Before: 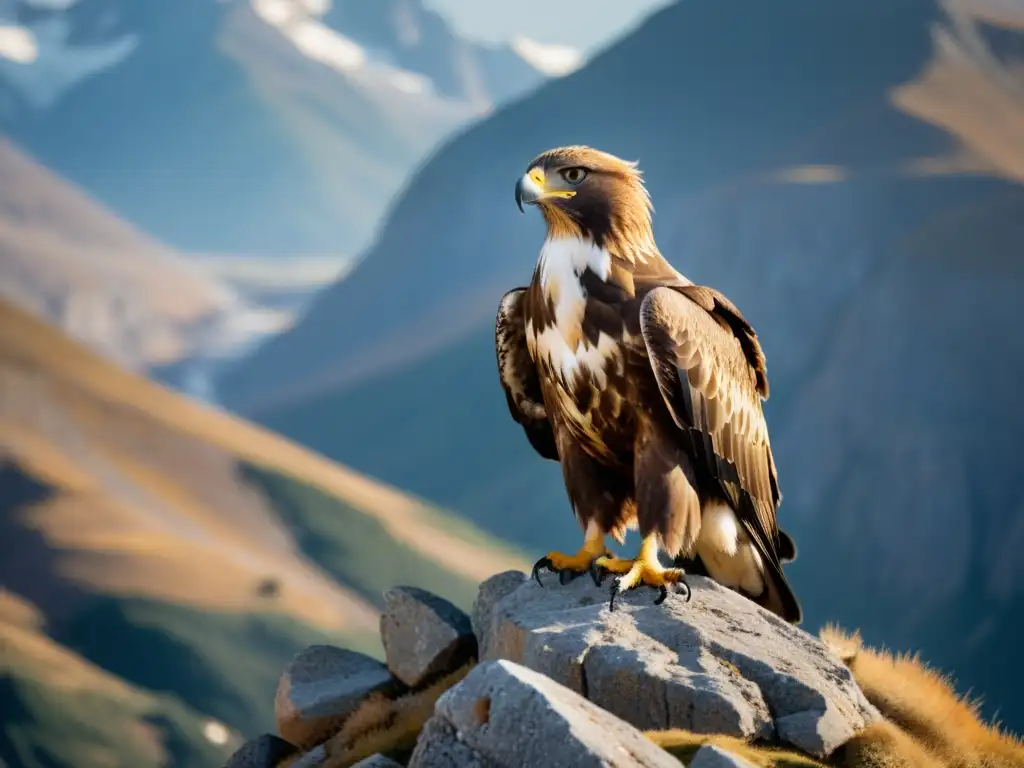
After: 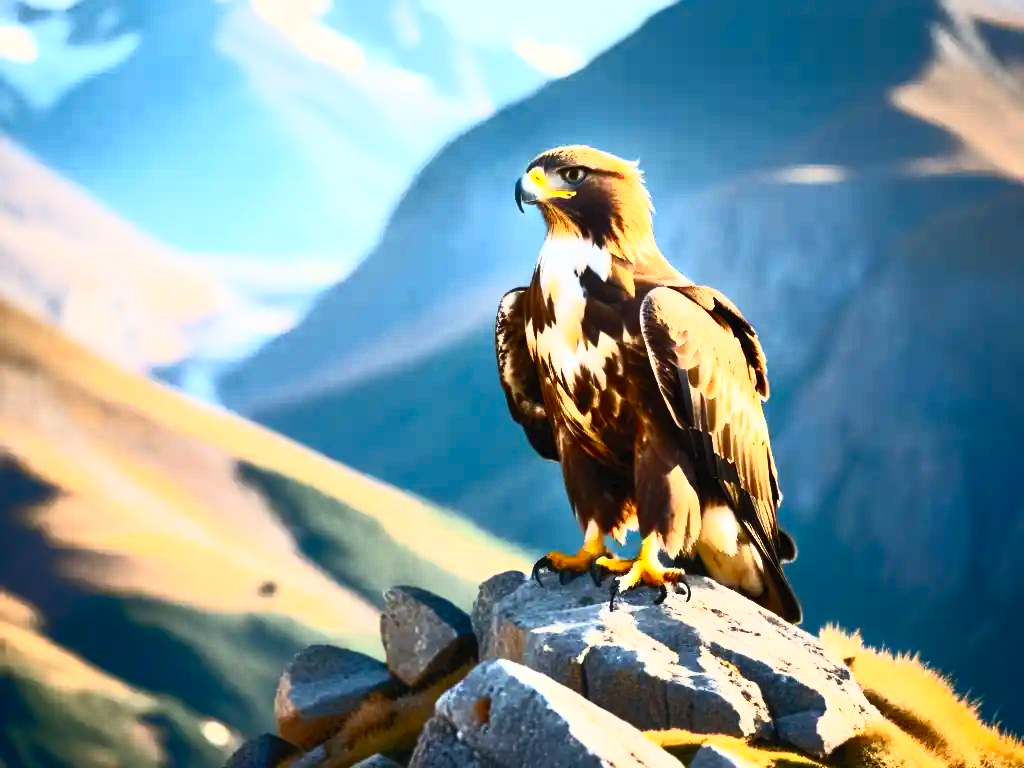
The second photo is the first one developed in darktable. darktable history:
contrast brightness saturation: contrast 0.847, brightness 0.597, saturation 0.605
